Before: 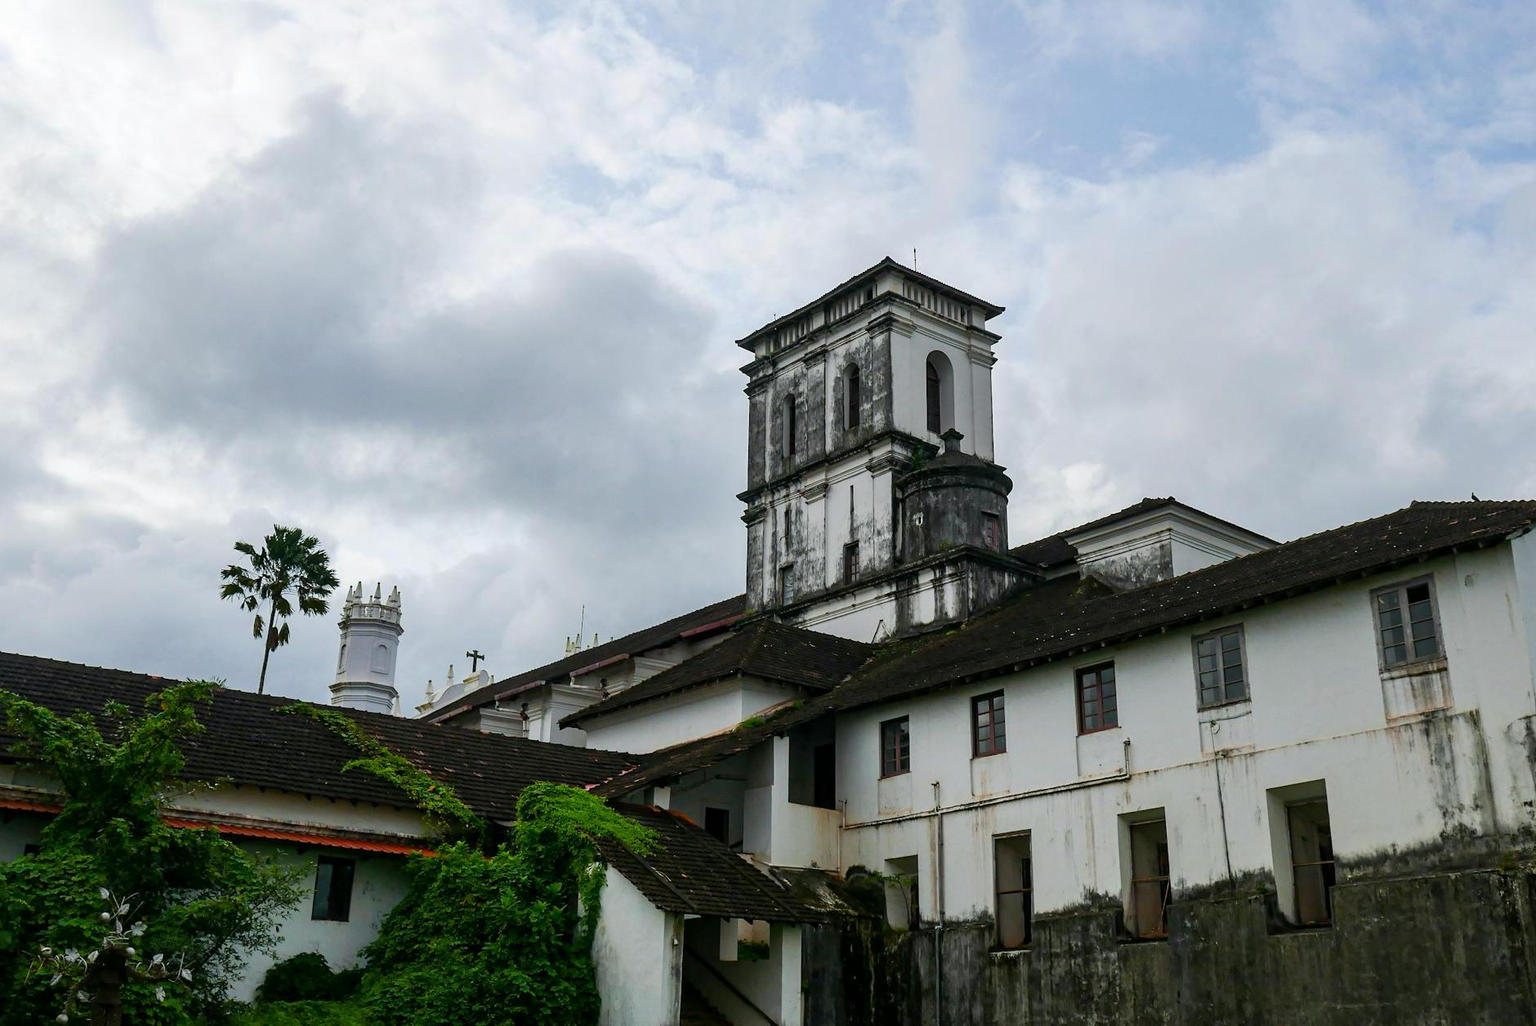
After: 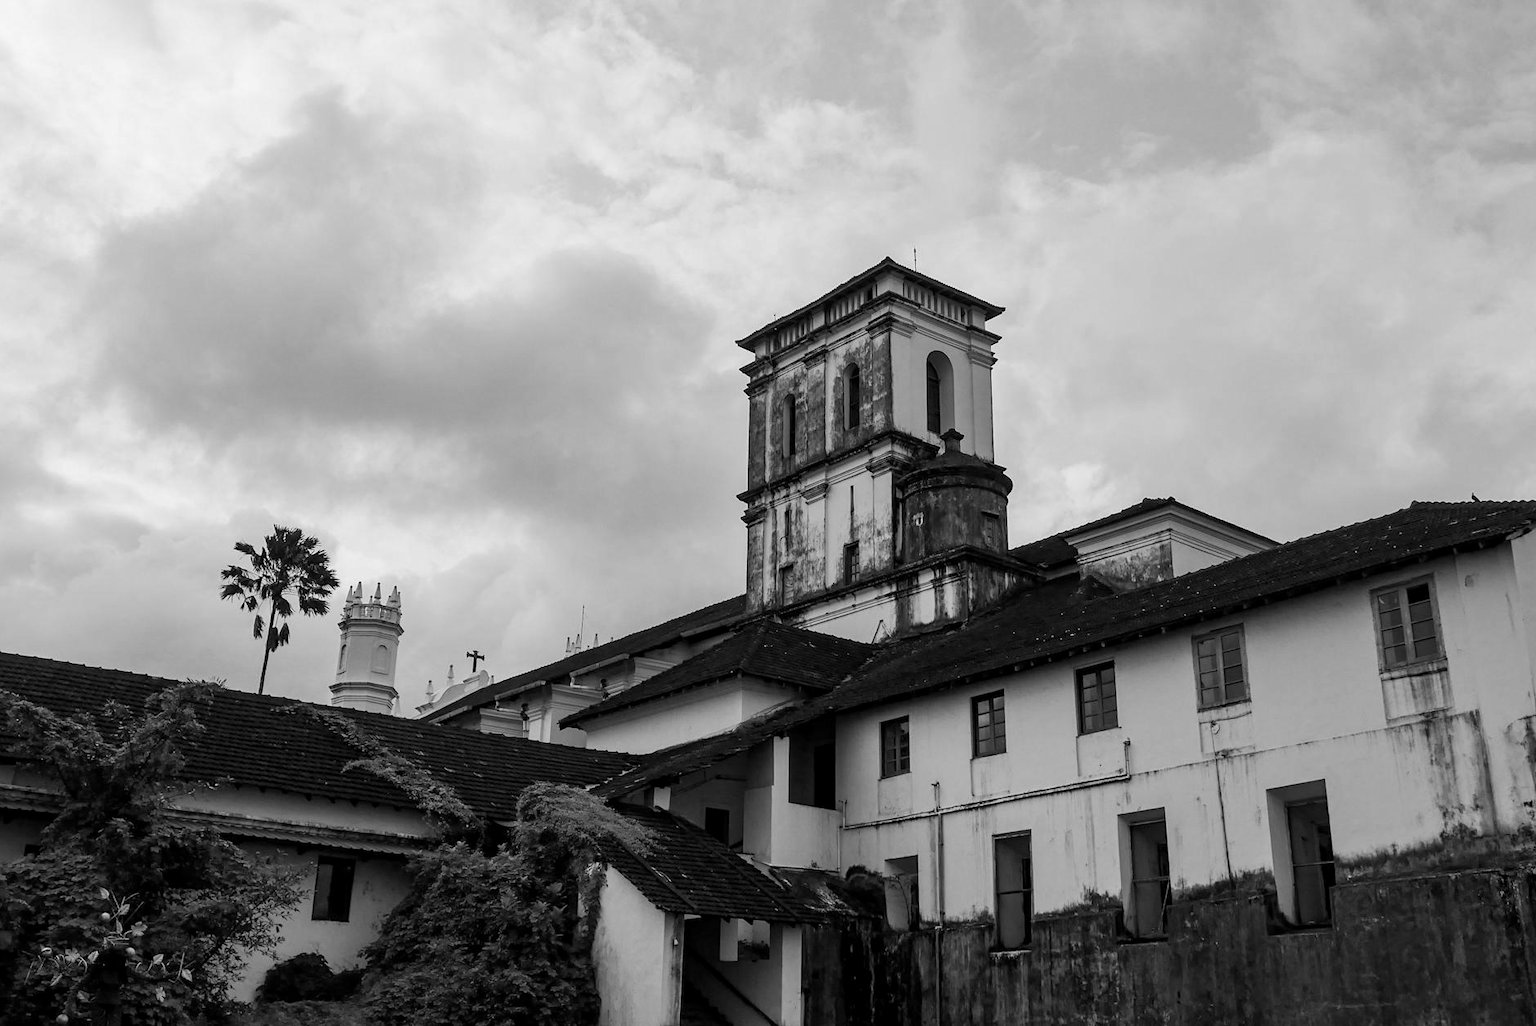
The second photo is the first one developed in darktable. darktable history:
contrast brightness saturation: saturation -1
exposure: black level correction 0.002, exposure -0.1 EV, compensate highlight preservation false
